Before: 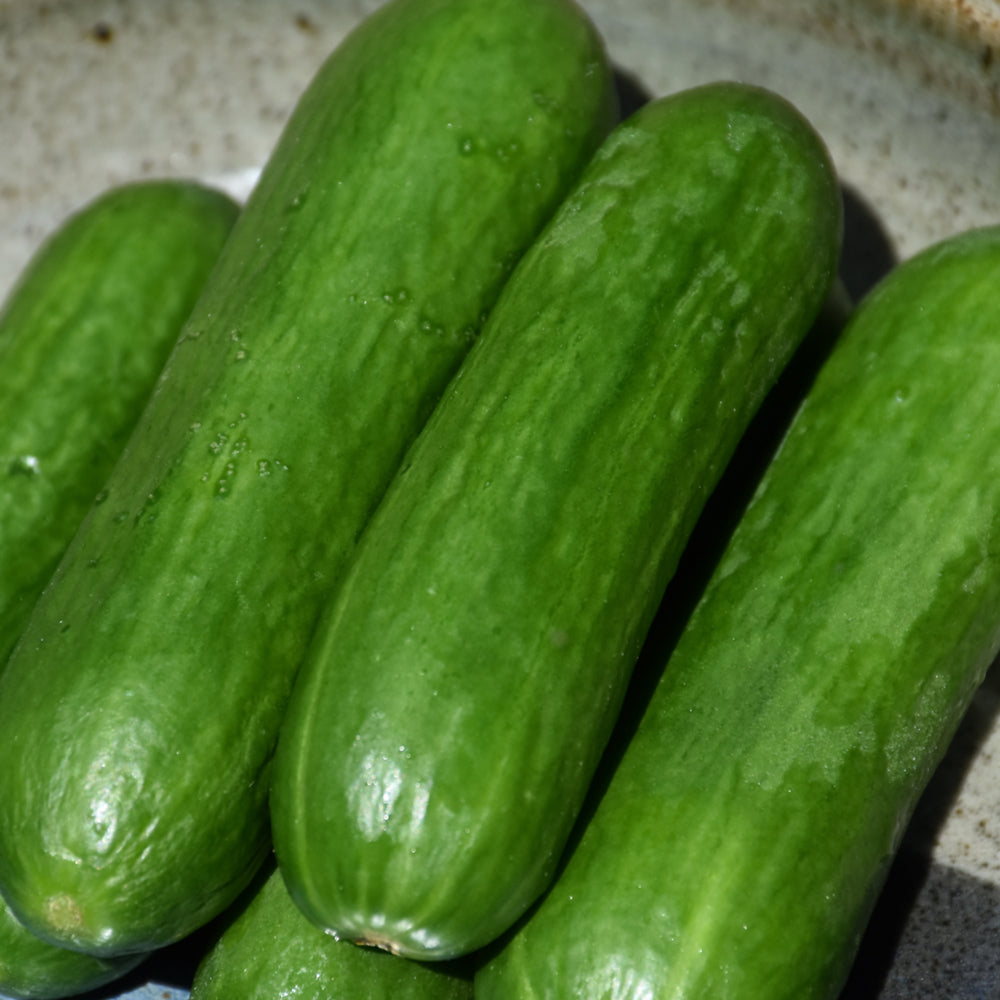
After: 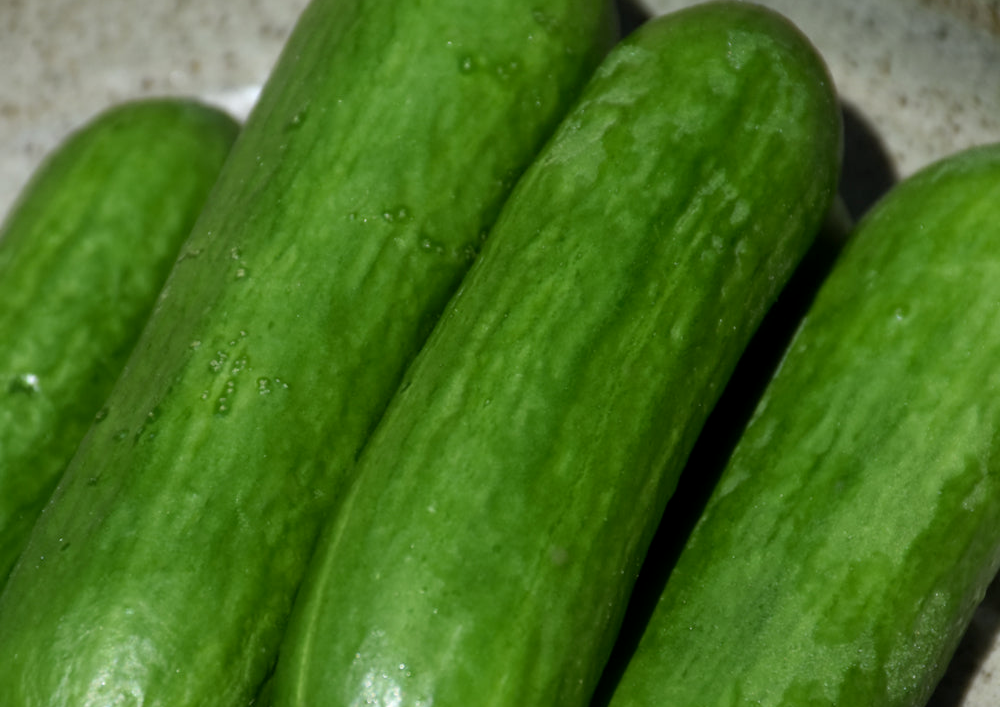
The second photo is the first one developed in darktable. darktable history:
bloom: size 3%, threshold 100%, strength 0%
exposure: black level correction 0.002, compensate highlight preservation false
crop and rotate: top 8.293%, bottom 20.996%
